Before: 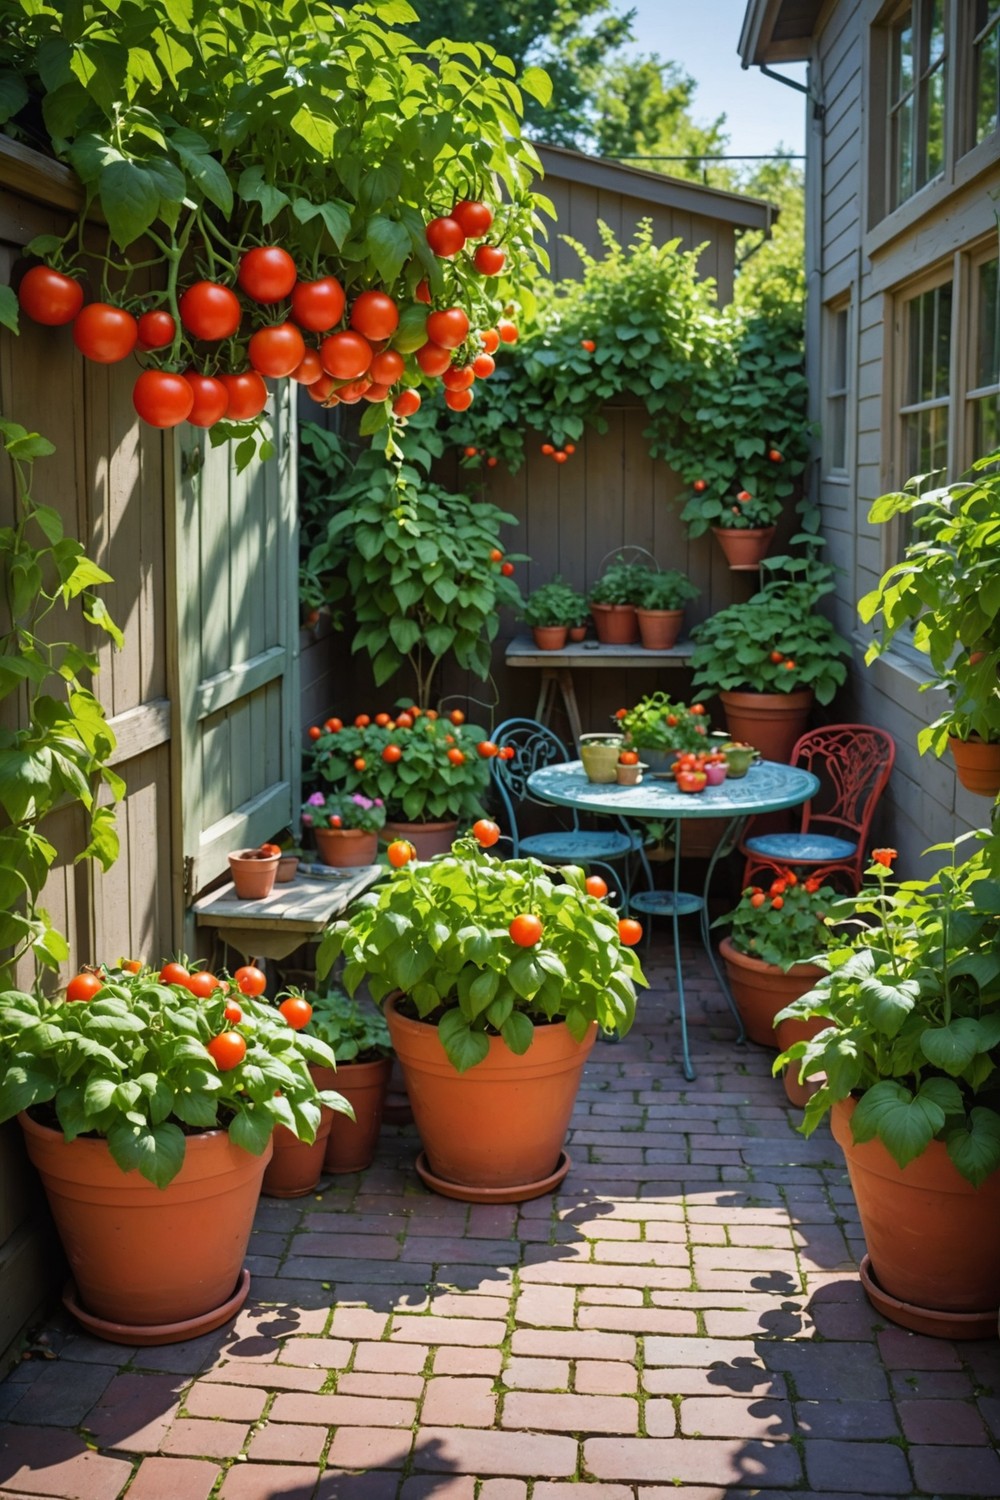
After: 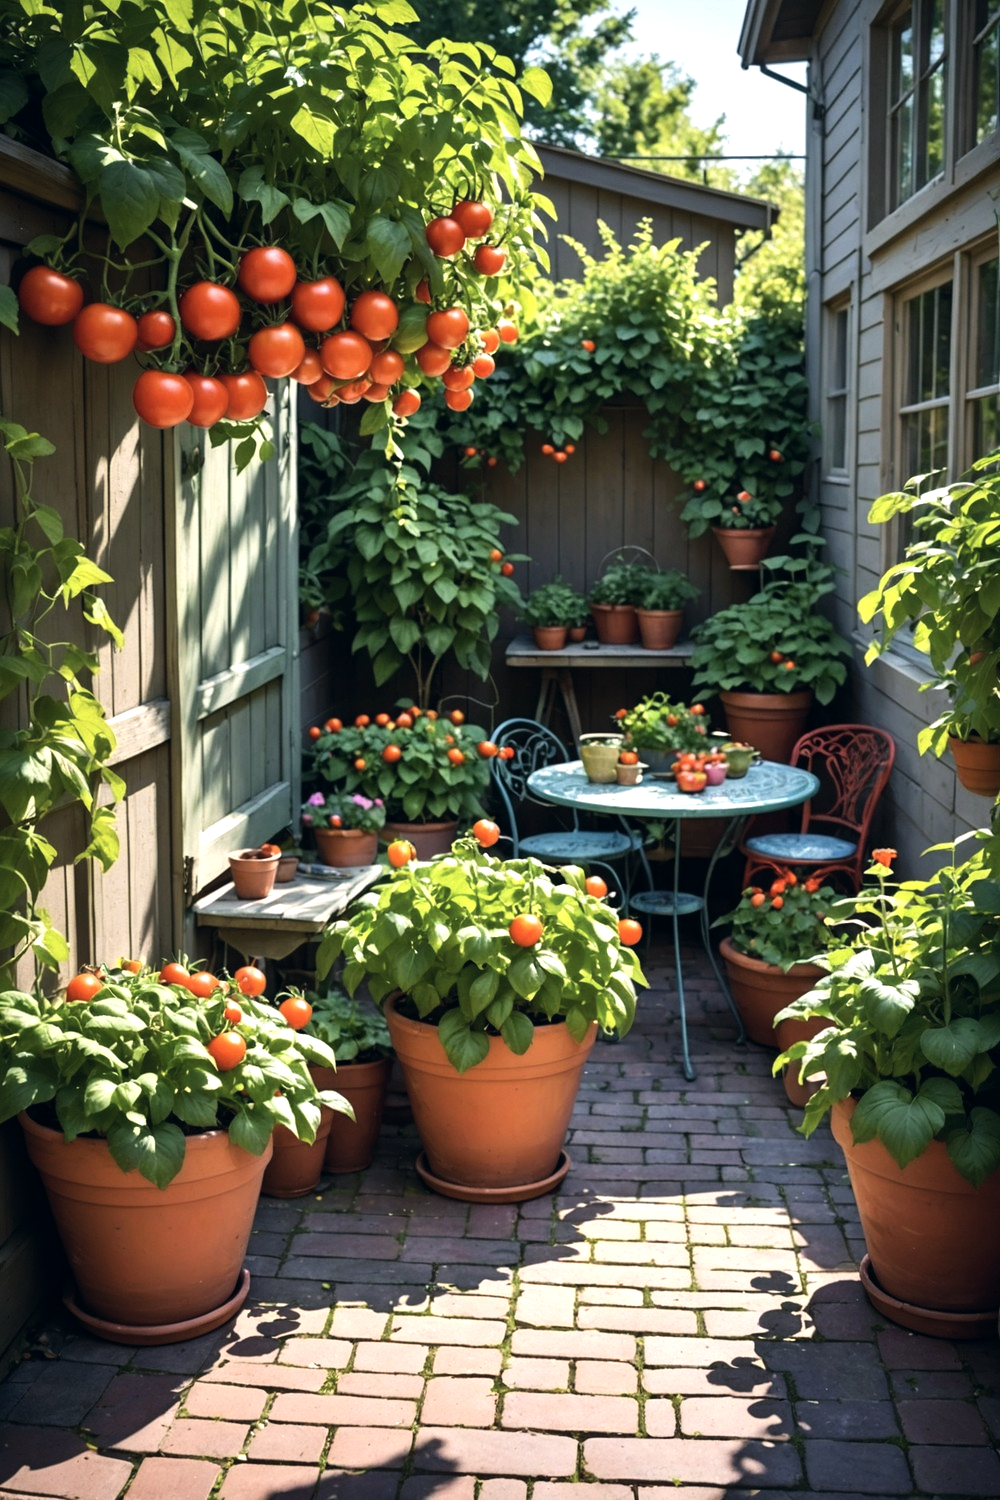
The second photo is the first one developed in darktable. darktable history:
color correction: highlights a* 2.75, highlights b* 5, shadows a* -2.04, shadows b* -4.84, saturation 0.8
tone equalizer: -8 EV -0.75 EV, -7 EV -0.7 EV, -6 EV -0.6 EV, -5 EV -0.4 EV, -3 EV 0.4 EV, -2 EV 0.6 EV, -1 EV 0.7 EV, +0 EV 0.75 EV, edges refinement/feathering 500, mask exposure compensation -1.57 EV, preserve details no
